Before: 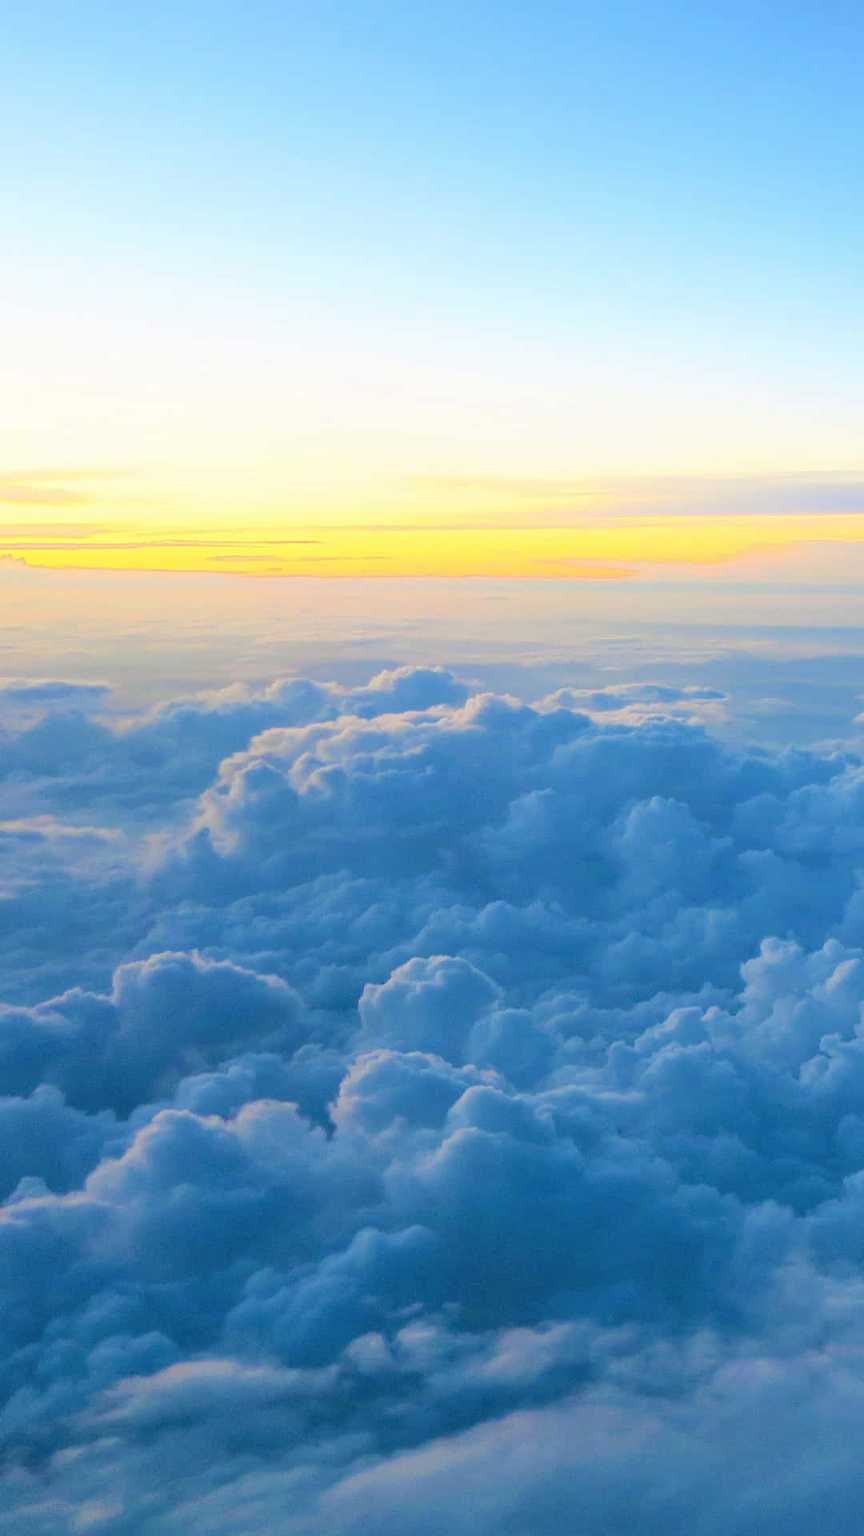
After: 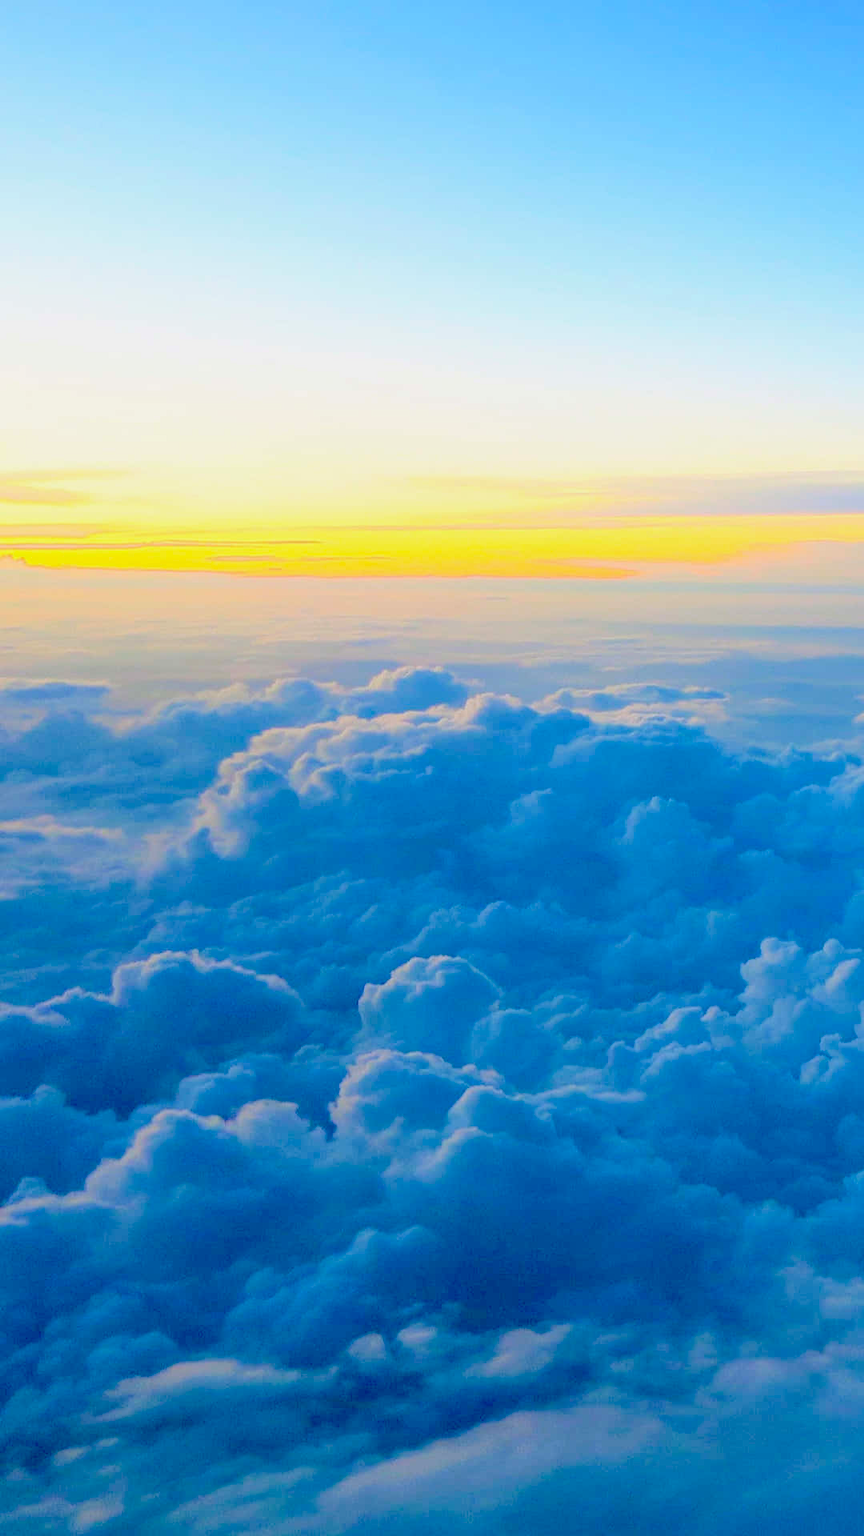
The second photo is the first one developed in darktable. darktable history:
exposure: black level correction 0.056, compensate highlight preservation false
contrast brightness saturation: contrast -0.091, brightness 0.047, saturation 0.082
